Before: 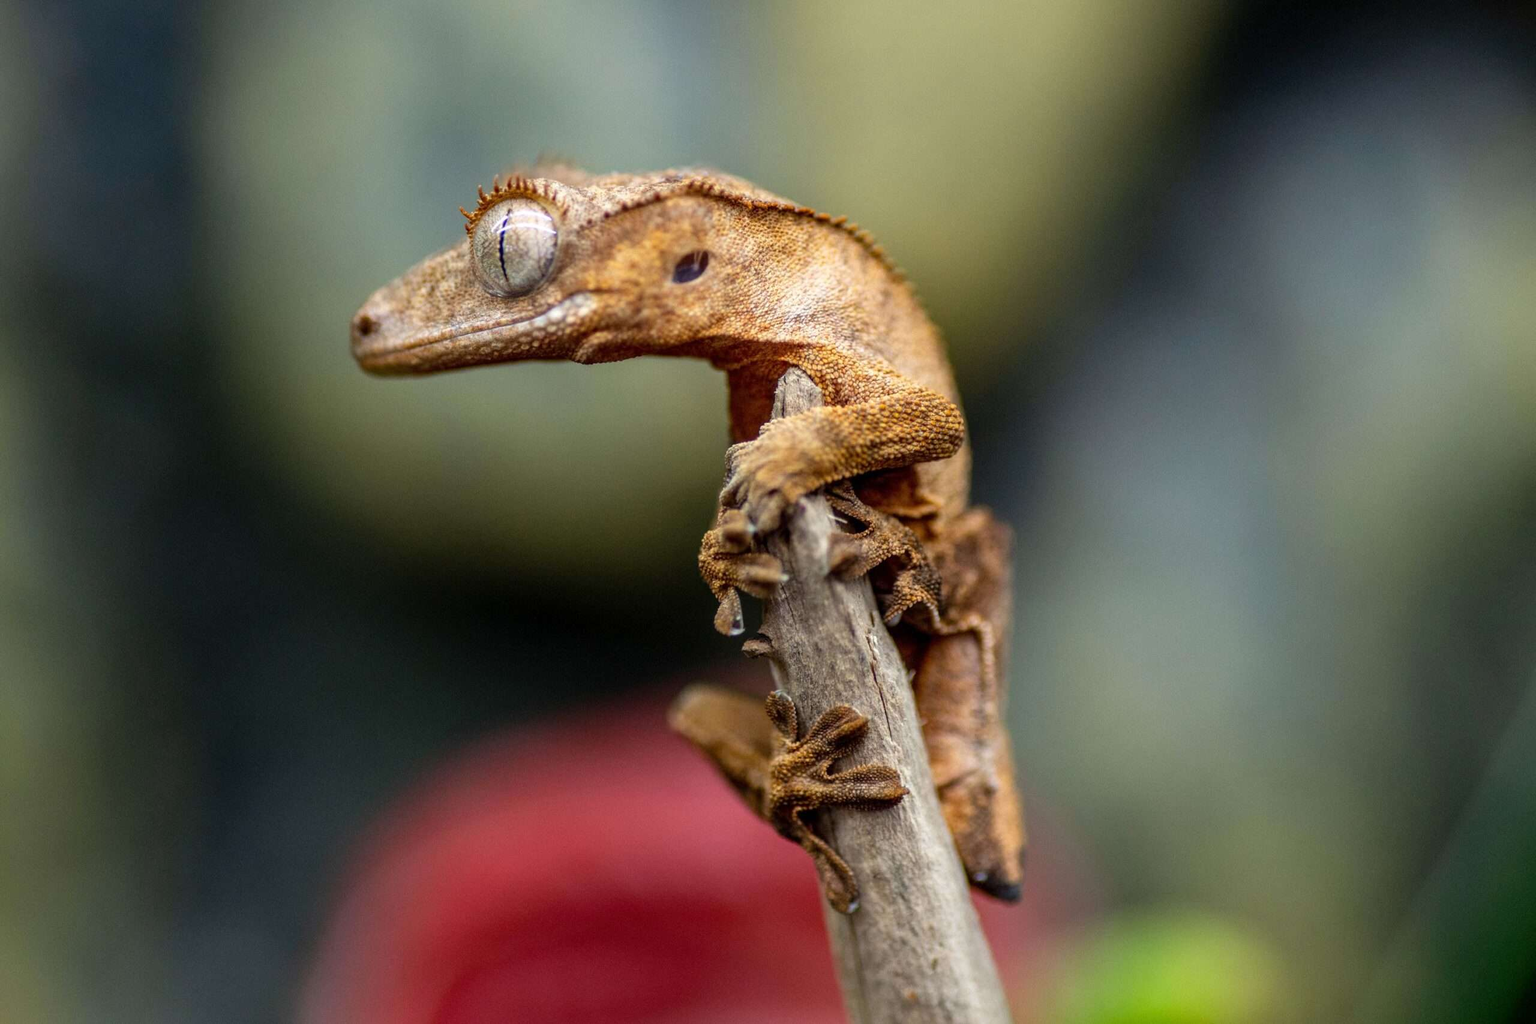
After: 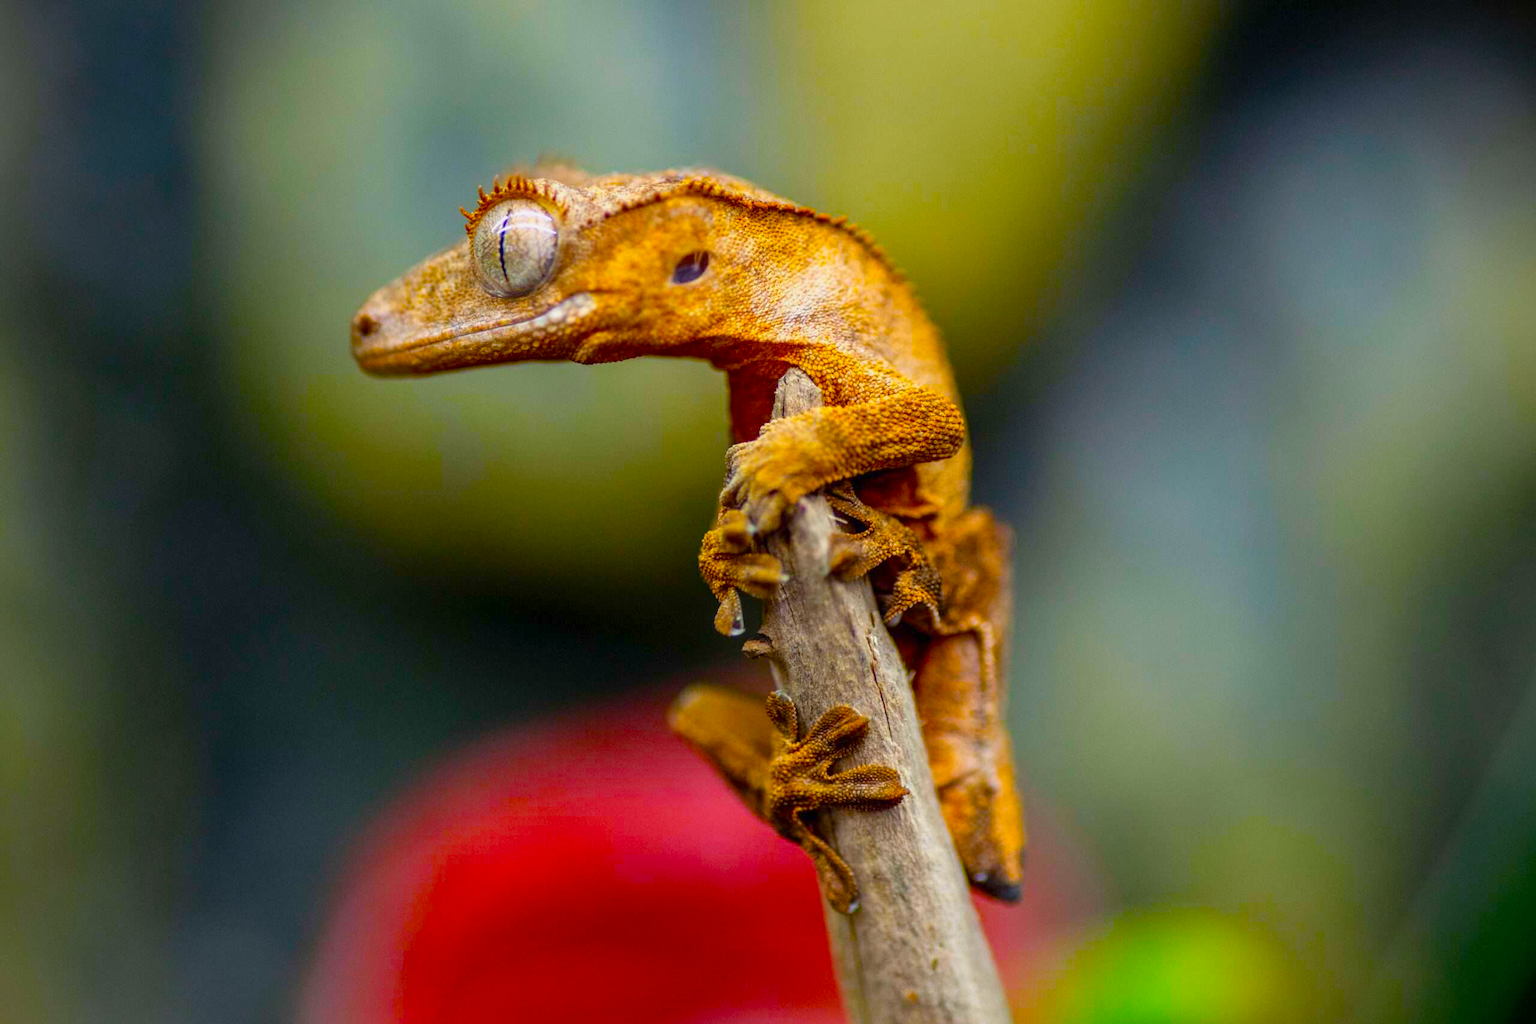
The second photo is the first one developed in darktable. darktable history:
color balance: input saturation 134.34%, contrast -10.04%, contrast fulcrum 19.67%, output saturation 133.51%
shadows and highlights: shadows 12, white point adjustment 1.2, highlights -0.36, soften with gaussian
vignetting: fall-off radius 60.92%
